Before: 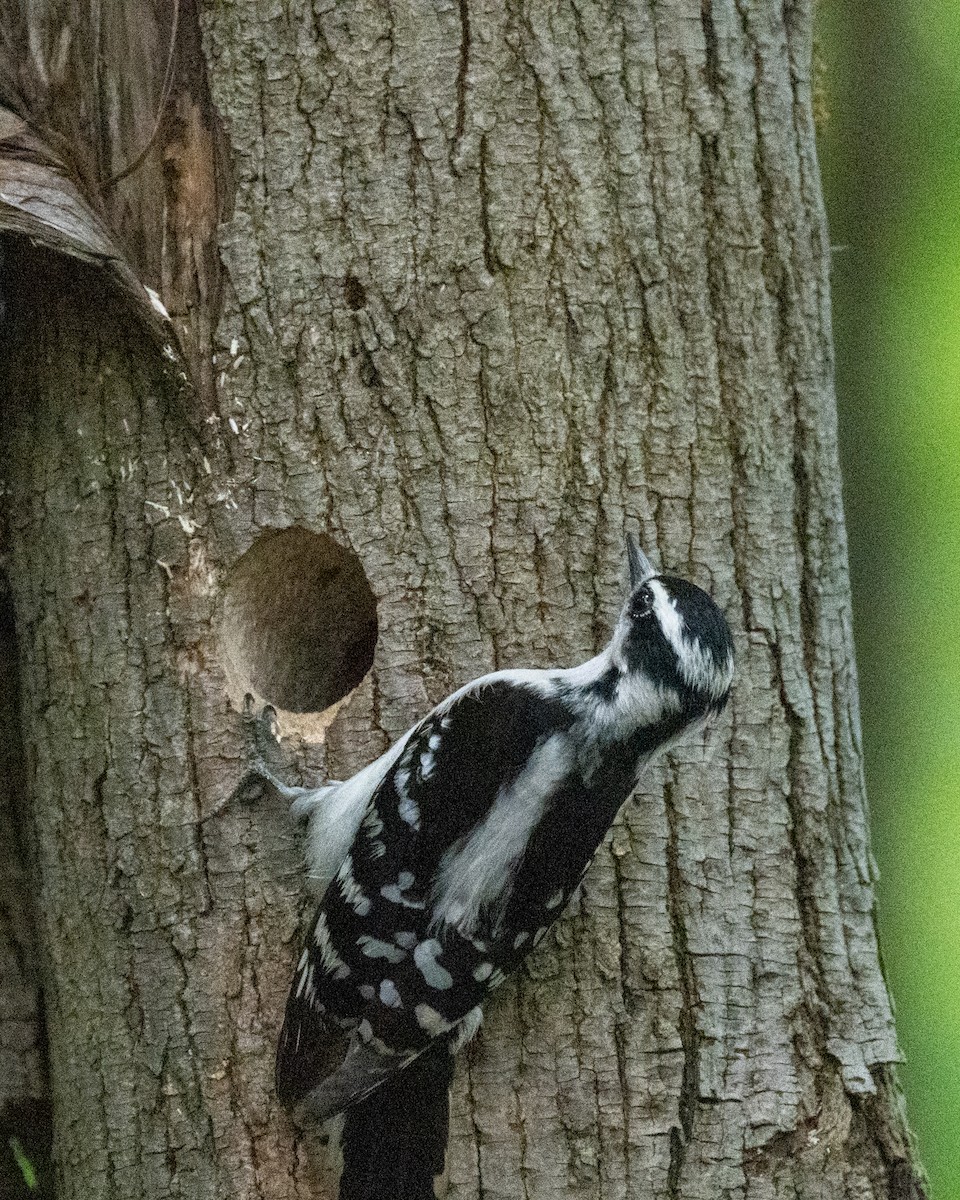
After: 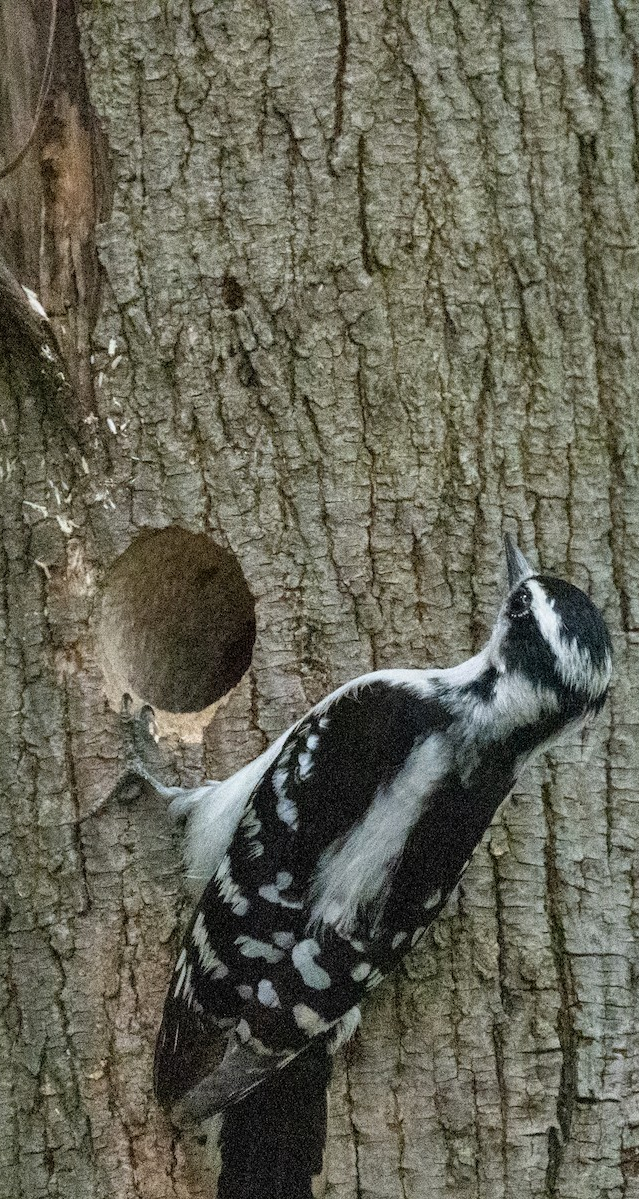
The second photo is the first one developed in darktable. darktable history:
crop and rotate: left 12.754%, right 20.672%
shadows and highlights: soften with gaussian
base curve: preserve colors none
